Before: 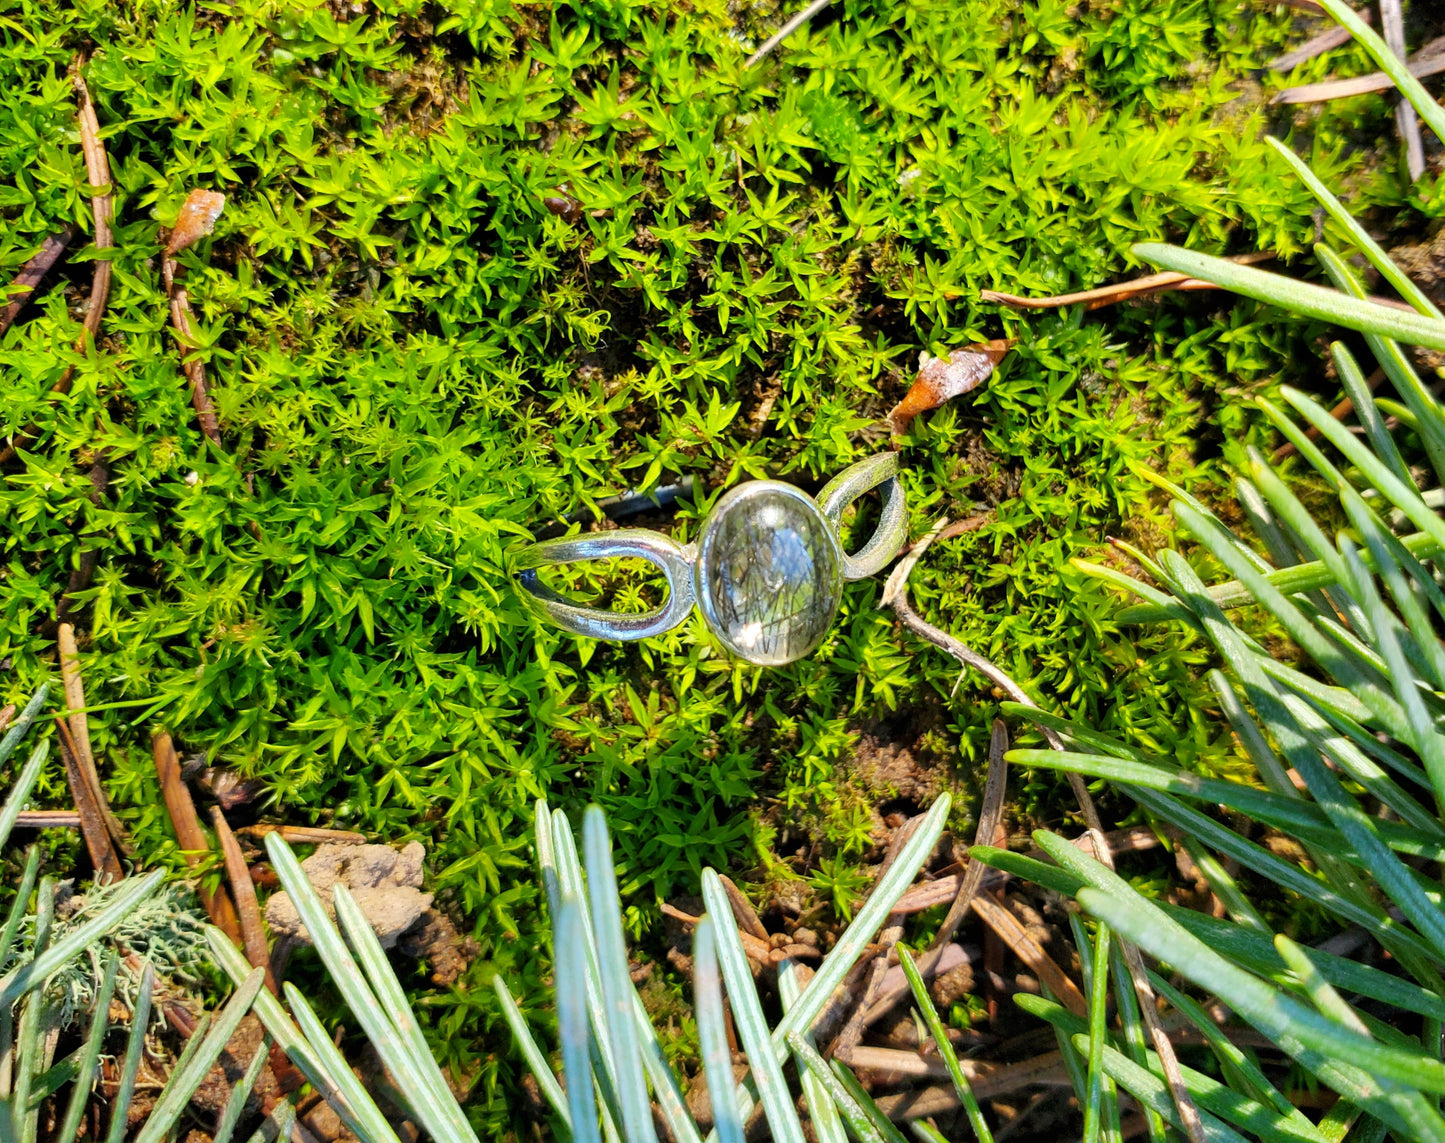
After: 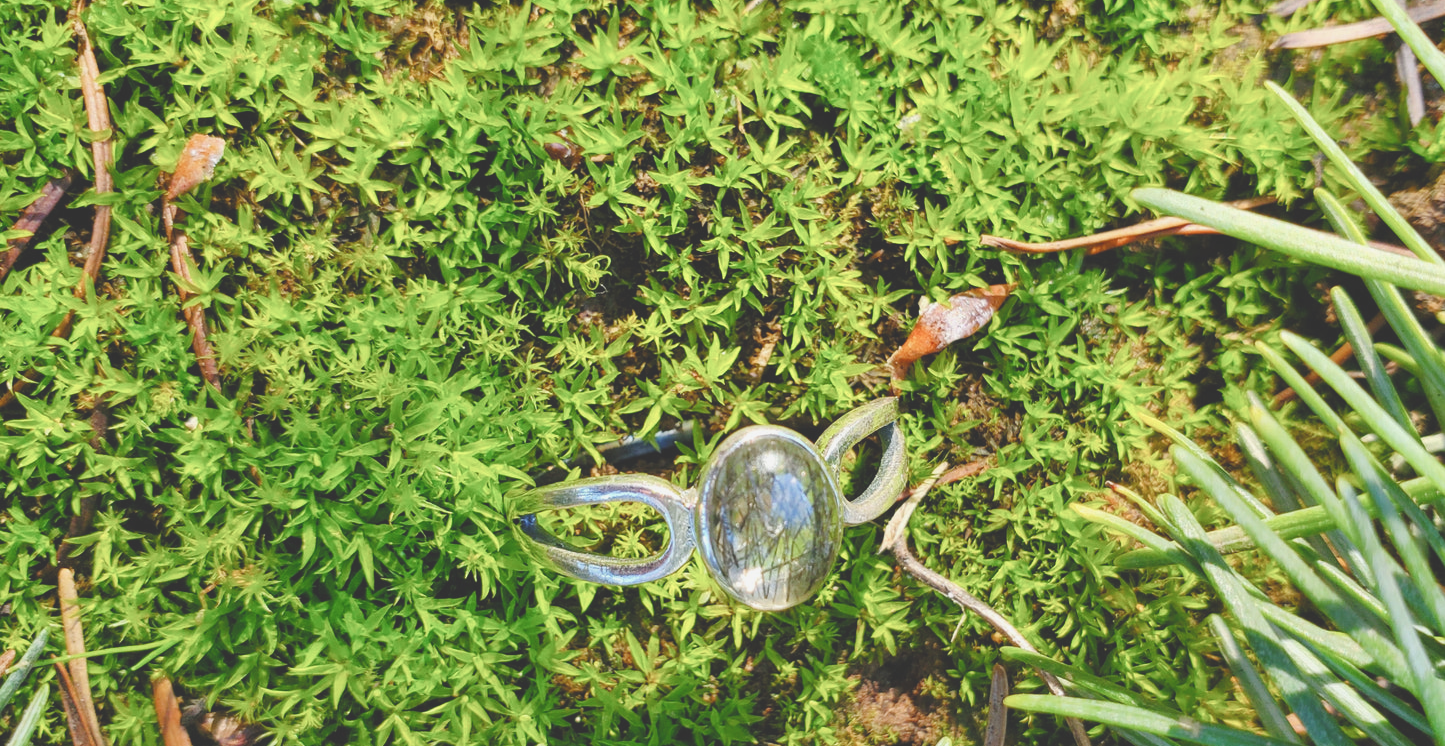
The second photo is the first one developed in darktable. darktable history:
color balance rgb: power › hue 210.06°, global offset › luminance 0.269%, perceptual saturation grading › global saturation 20%, perceptual saturation grading › highlights -49.426%, perceptual saturation grading › shadows 25.566%
contrast brightness saturation: brightness 0.145
exposure: black level correction -0.015, exposure -0.188 EV, compensate highlight preservation false
crop and rotate: top 4.848%, bottom 29.86%
sharpen: radius 2.879, amount 0.868, threshold 47.058
